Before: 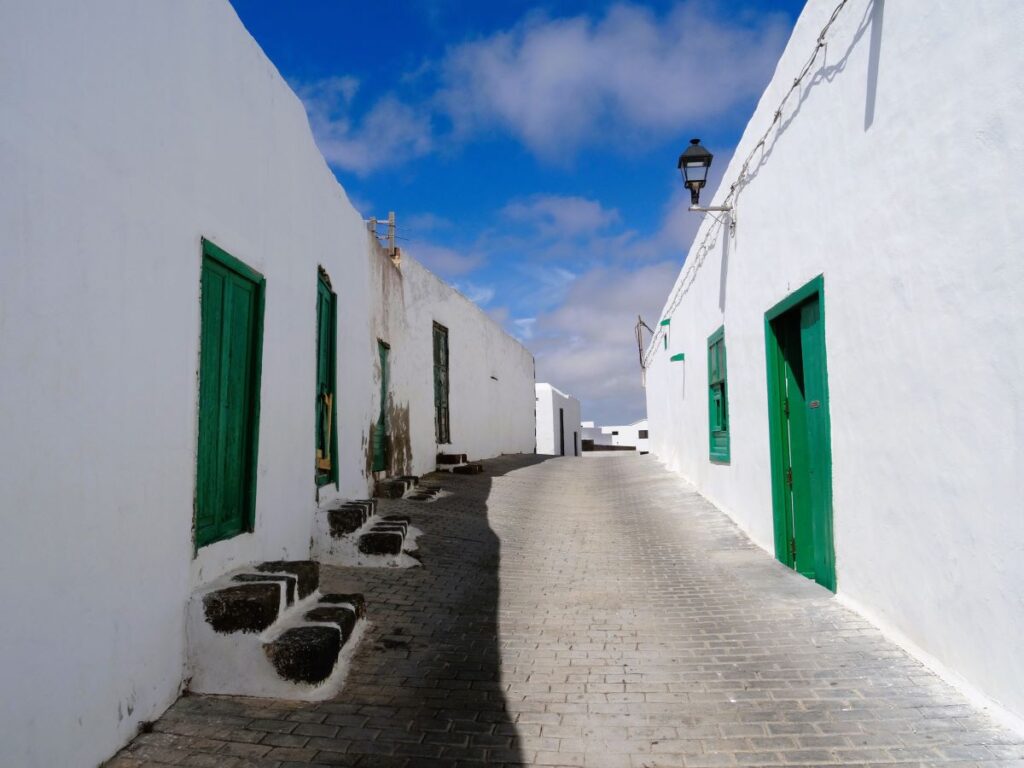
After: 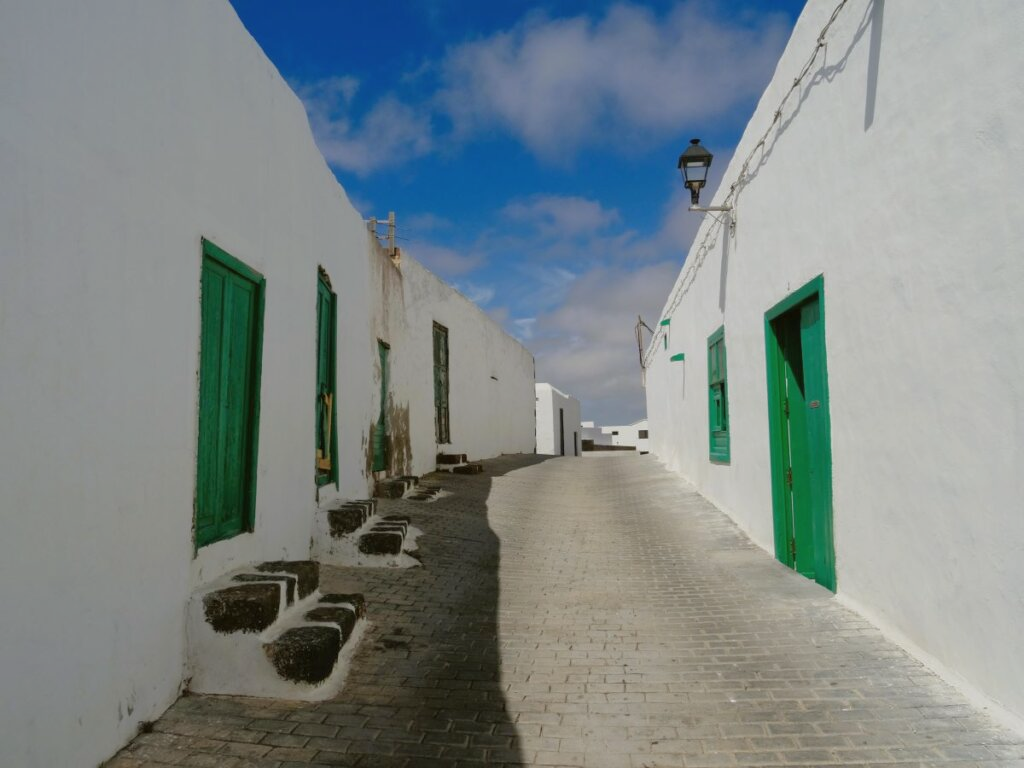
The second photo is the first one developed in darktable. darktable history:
color balance: mode lift, gamma, gain (sRGB), lift [1.04, 1, 1, 0.97], gamma [1.01, 1, 1, 0.97], gain [0.96, 1, 1, 0.97]
tone equalizer: -8 EV 0.25 EV, -7 EV 0.417 EV, -6 EV 0.417 EV, -5 EV 0.25 EV, -3 EV -0.25 EV, -2 EV -0.417 EV, -1 EV -0.417 EV, +0 EV -0.25 EV, edges refinement/feathering 500, mask exposure compensation -1.57 EV, preserve details guided filter
